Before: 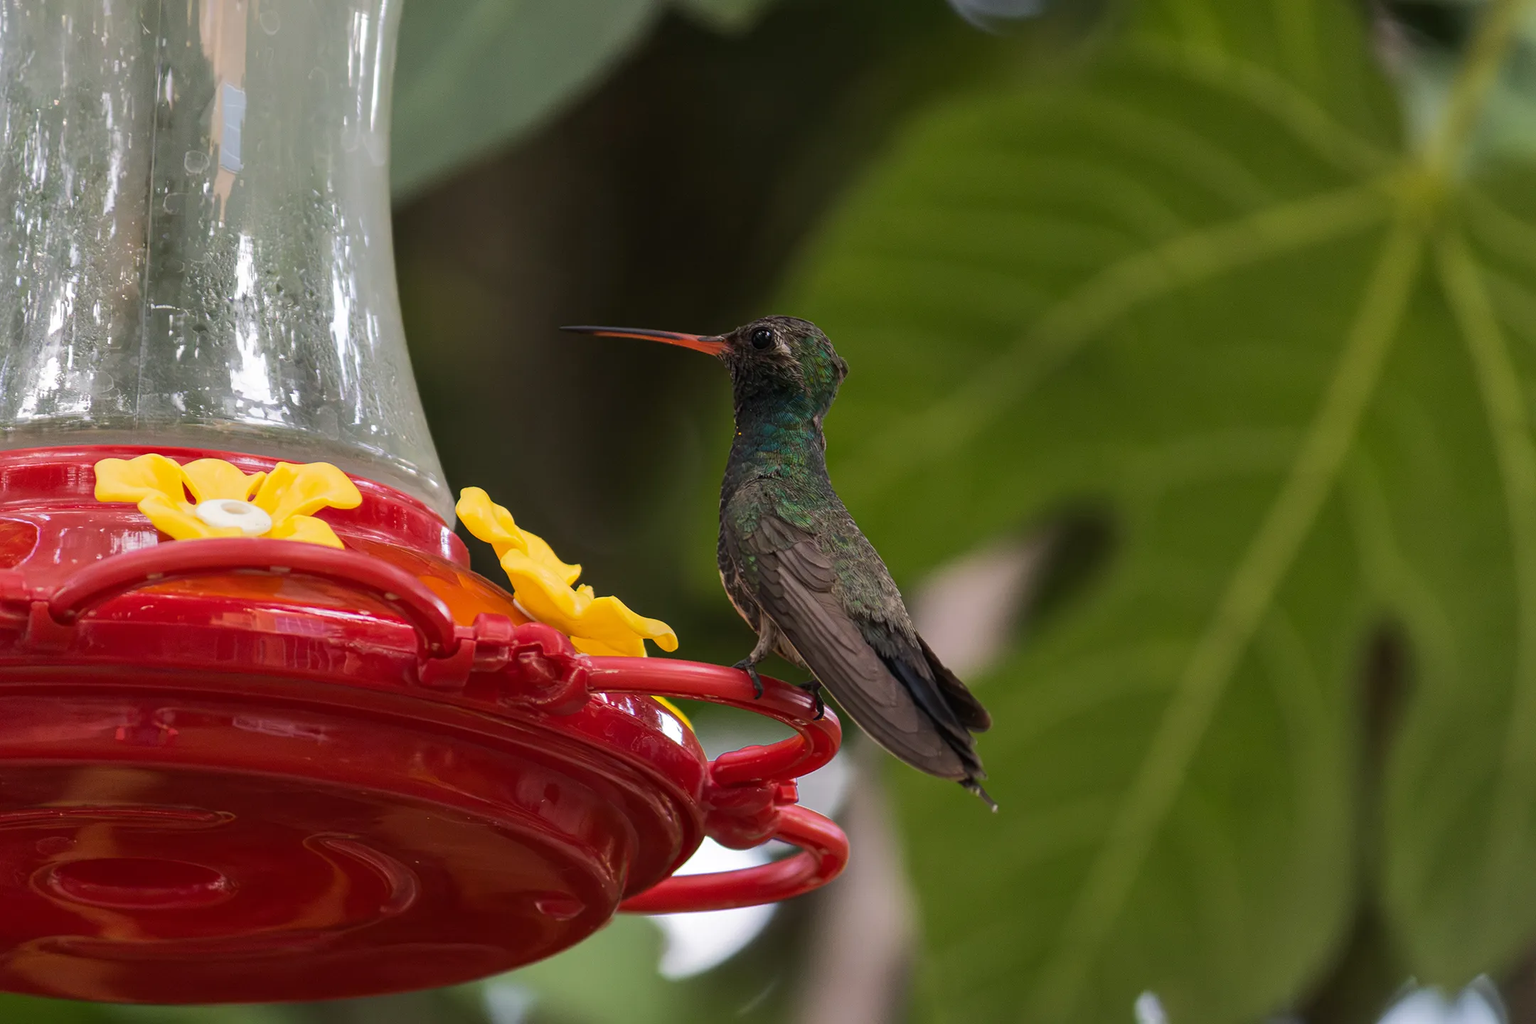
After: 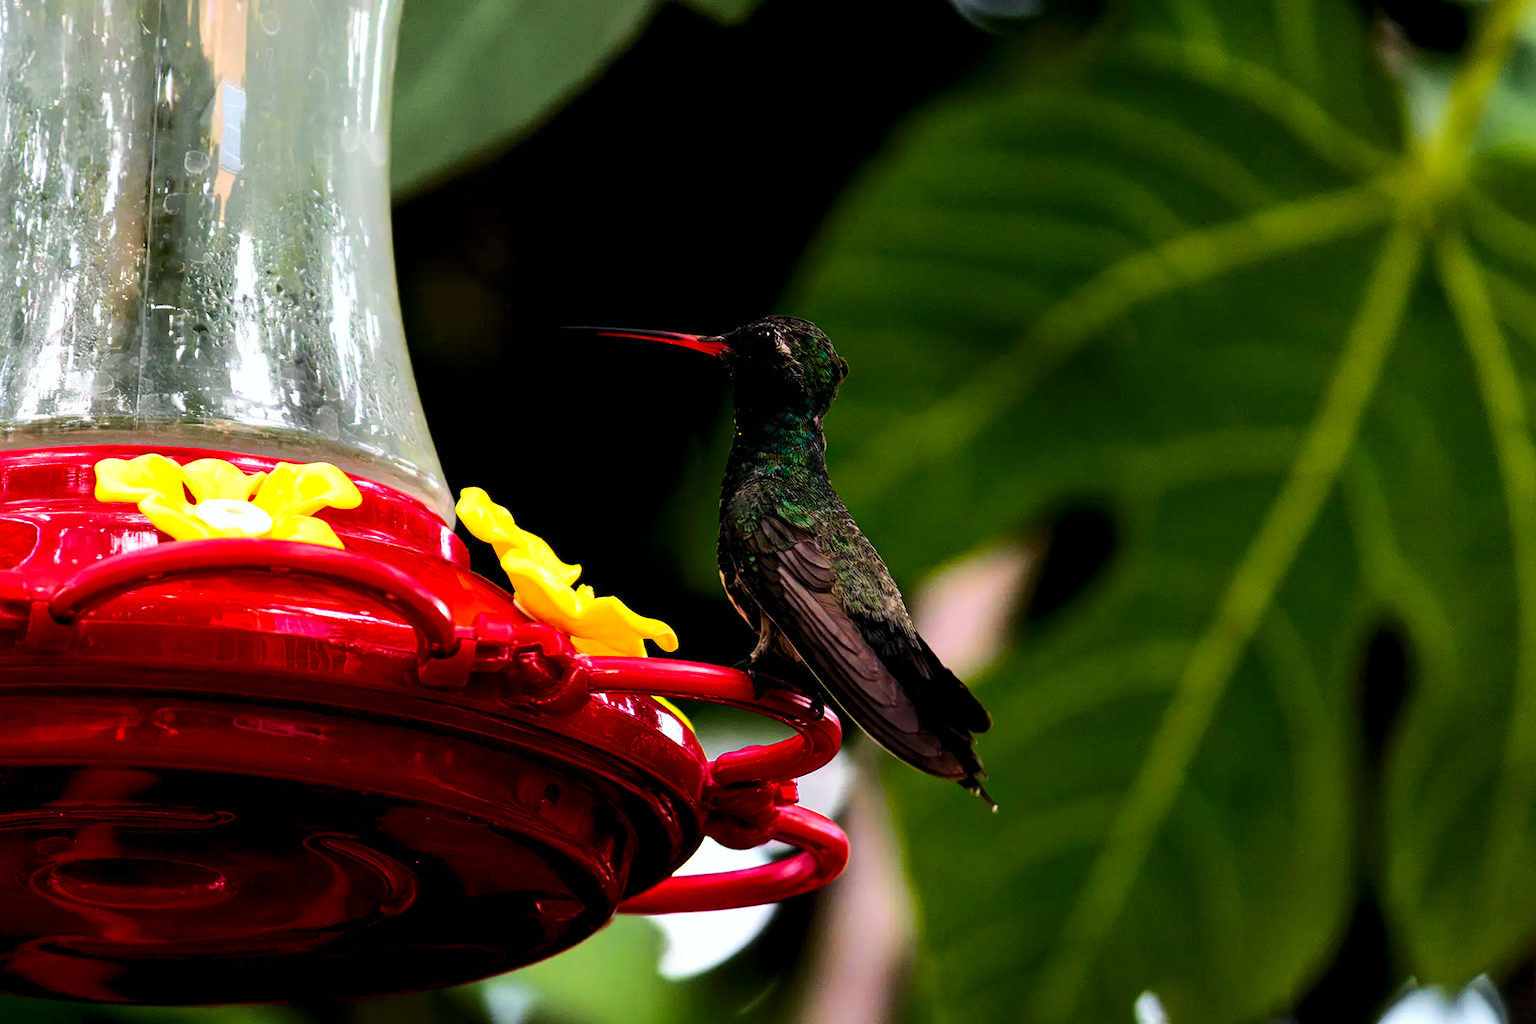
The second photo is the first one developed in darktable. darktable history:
filmic rgb: black relative exposure -8.2 EV, white relative exposure 2.2 EV, threshold 3 EV, hardness 7.11, latitude 85.74%, contrast 1.696, highlights saturation mix -4%, shadows ↔ highlights balance -2.69%, preserve chrominance no, color science v5 (2021), contrast in shadows safe, contrast in highlights safe, enable highlight reconstruction true
tone curve: curves: ch0 [(0, 0.003) (0.056, 0.041) (0.211, 0.187) (0.482, 0.519) (0.836, 0.864) (0.997, 0.984)]; ch1 [(0, 0) (0.276, 0.206) (0.393, 0.364) (0.482, 0.471) (0.506, 0.5) (0.523, 0.523) (0.572, 0.604) (0.635, 0.665) (0.695, 0.759) (1, 1)]; ch2 [(0, 0) (0.438, 0.456) (0.473, 0.47) (0.503, 0.503) (0.536, 0.527) (0.562, 0.584) (0.612, 0.61) (0.679, 0.72) (1, 1)], color space Lab, independent channels, preserve colors none
levels: levels [0.026, 0.507, 0.987]
